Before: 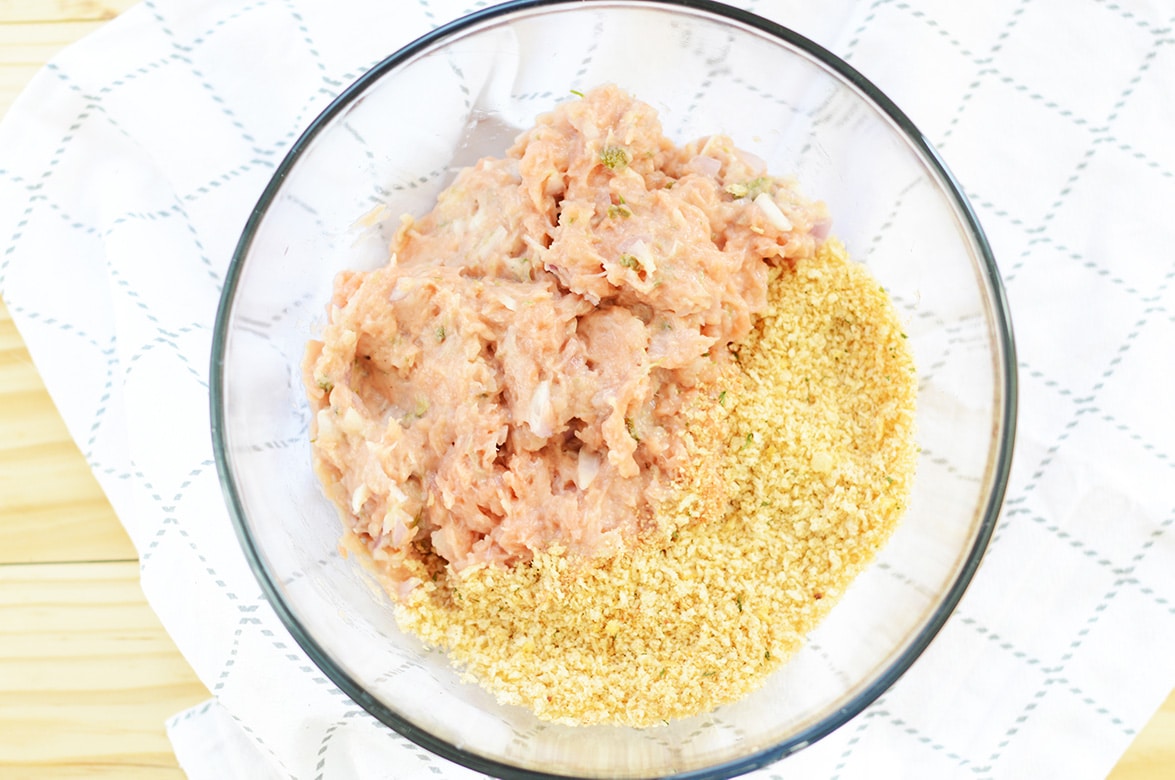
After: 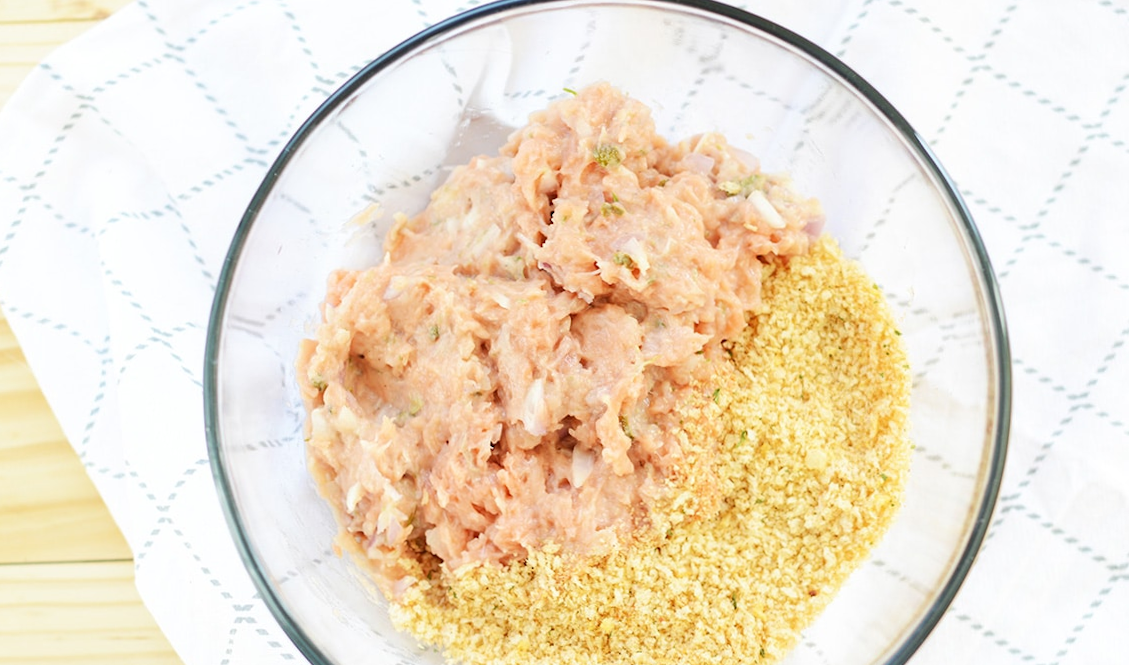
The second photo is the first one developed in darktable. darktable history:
tone equalizer: -8 EV -0.55 EV
crop and rotate: angle 0.2°, left 0.275%, right 3.127%, bottom 14.18%
